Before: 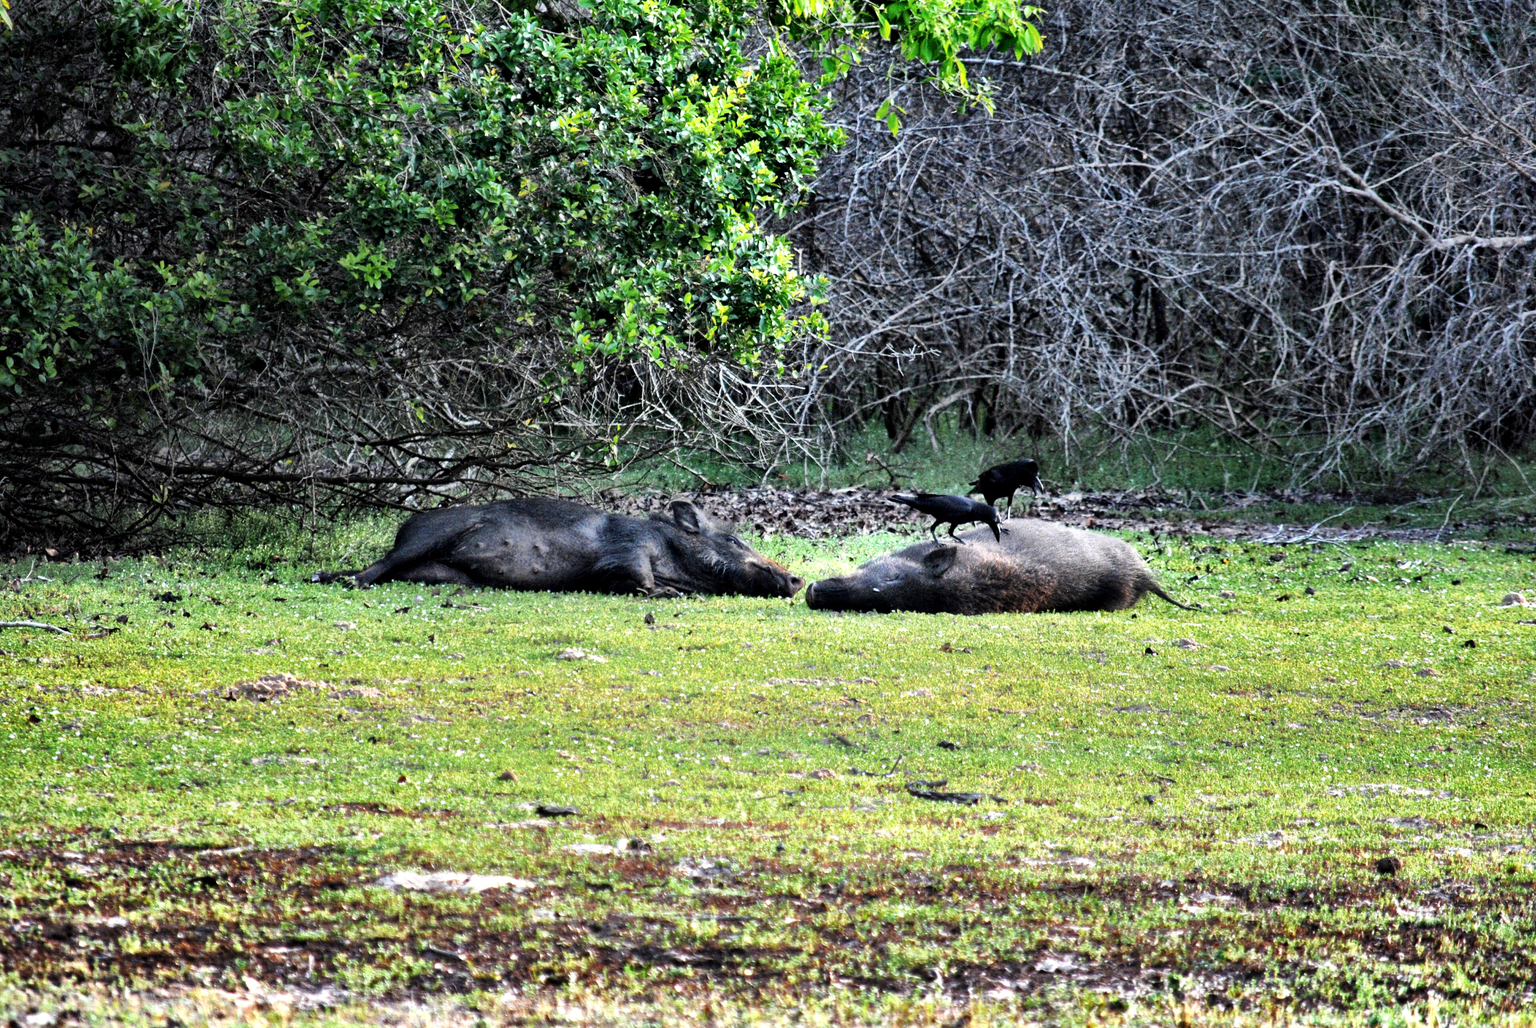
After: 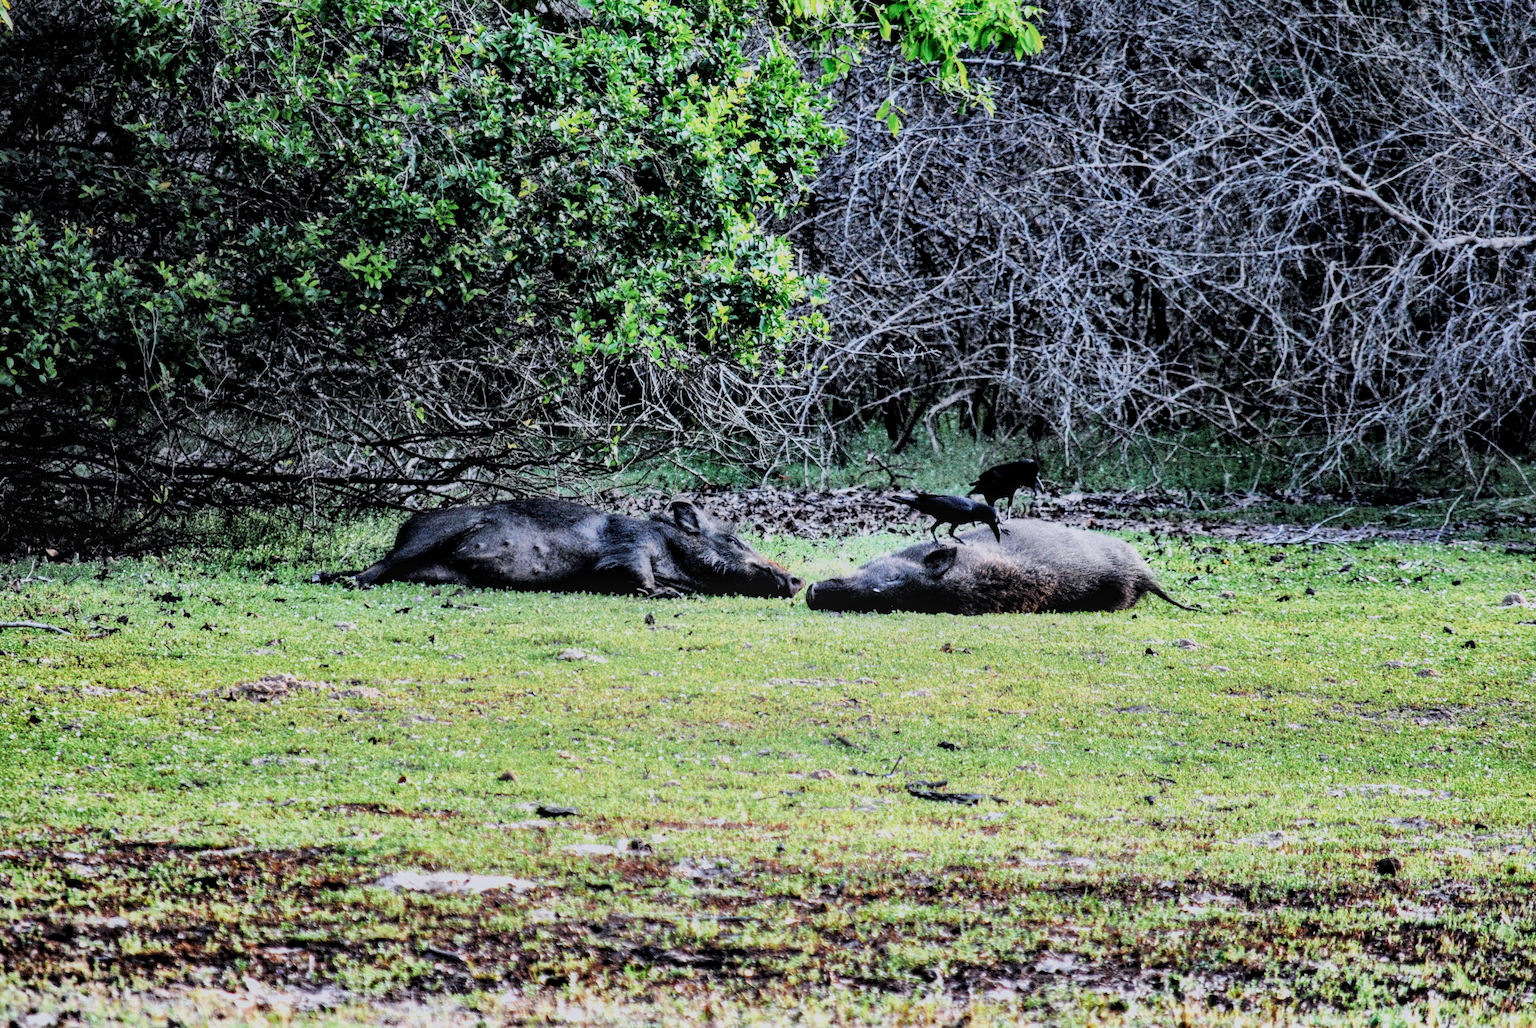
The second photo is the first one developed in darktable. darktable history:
local contrast: on, module defaults
tone equalizer: -8 EV -0.456 EV, -7 EV -0.372 EV, -6 EV -0.352 EV, -5 EV -0.191 EV, -3 EV 0.198 EV, -2 EV 0.336 EV, -1 EV 0.414 EV, +0 EV 0.414 EV, edges refinement/feathering 500, mask exposure compensation -1.57 EV, preserve details no
color calibration: illuminant as shot in camera, x 0.358, y 0.373, temperature 4628.91 K
filmic rgb: black relative exposure -7.15 EV, white relative exposure 5.36 EV, threshold 6 EV, hardness 3.02, enable highlight reconstruction true
